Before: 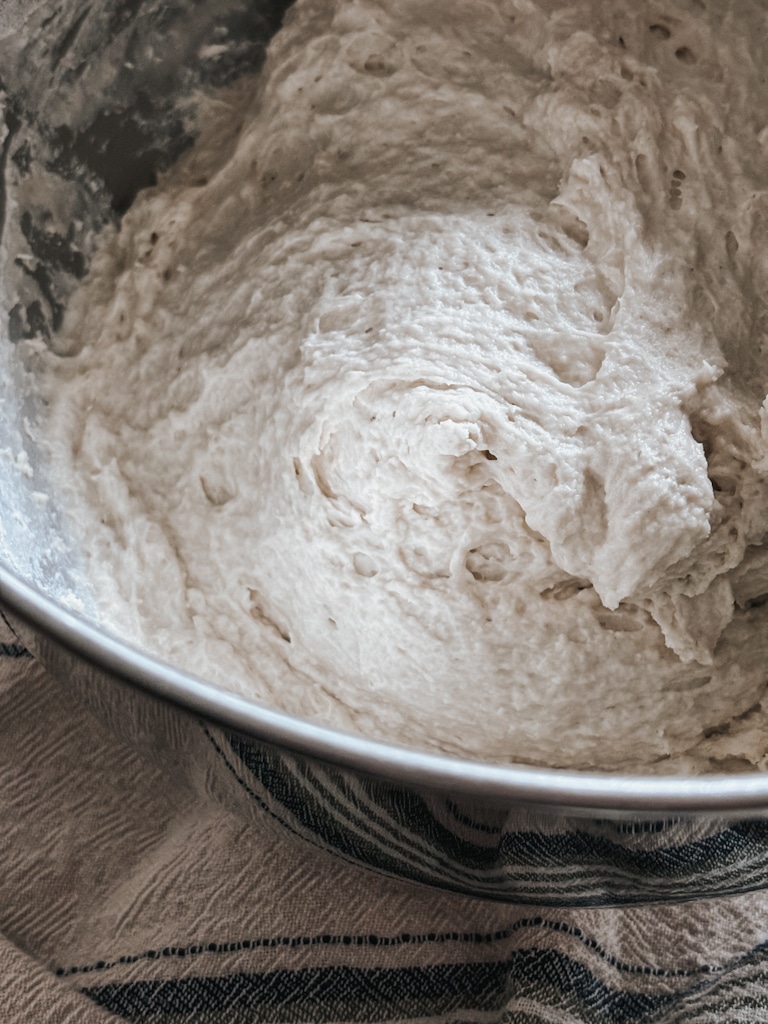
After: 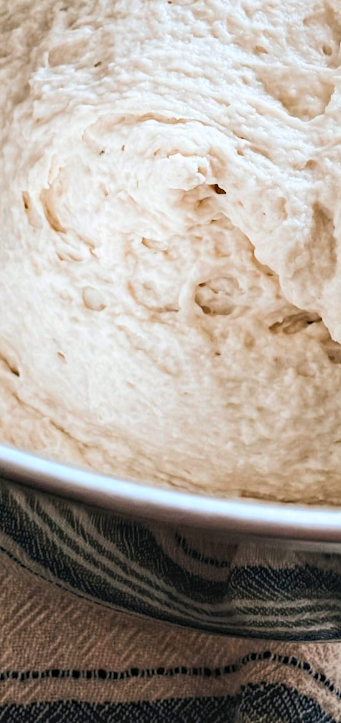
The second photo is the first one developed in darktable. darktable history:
contrast brightness saturation: contrast 0.197, brightness 0.197, saturation 0.786
crop: left 35.373%, top 25.988%, right 20.189%, bottom 3.401%
haze removal: compatibility mode true, adaptive false
